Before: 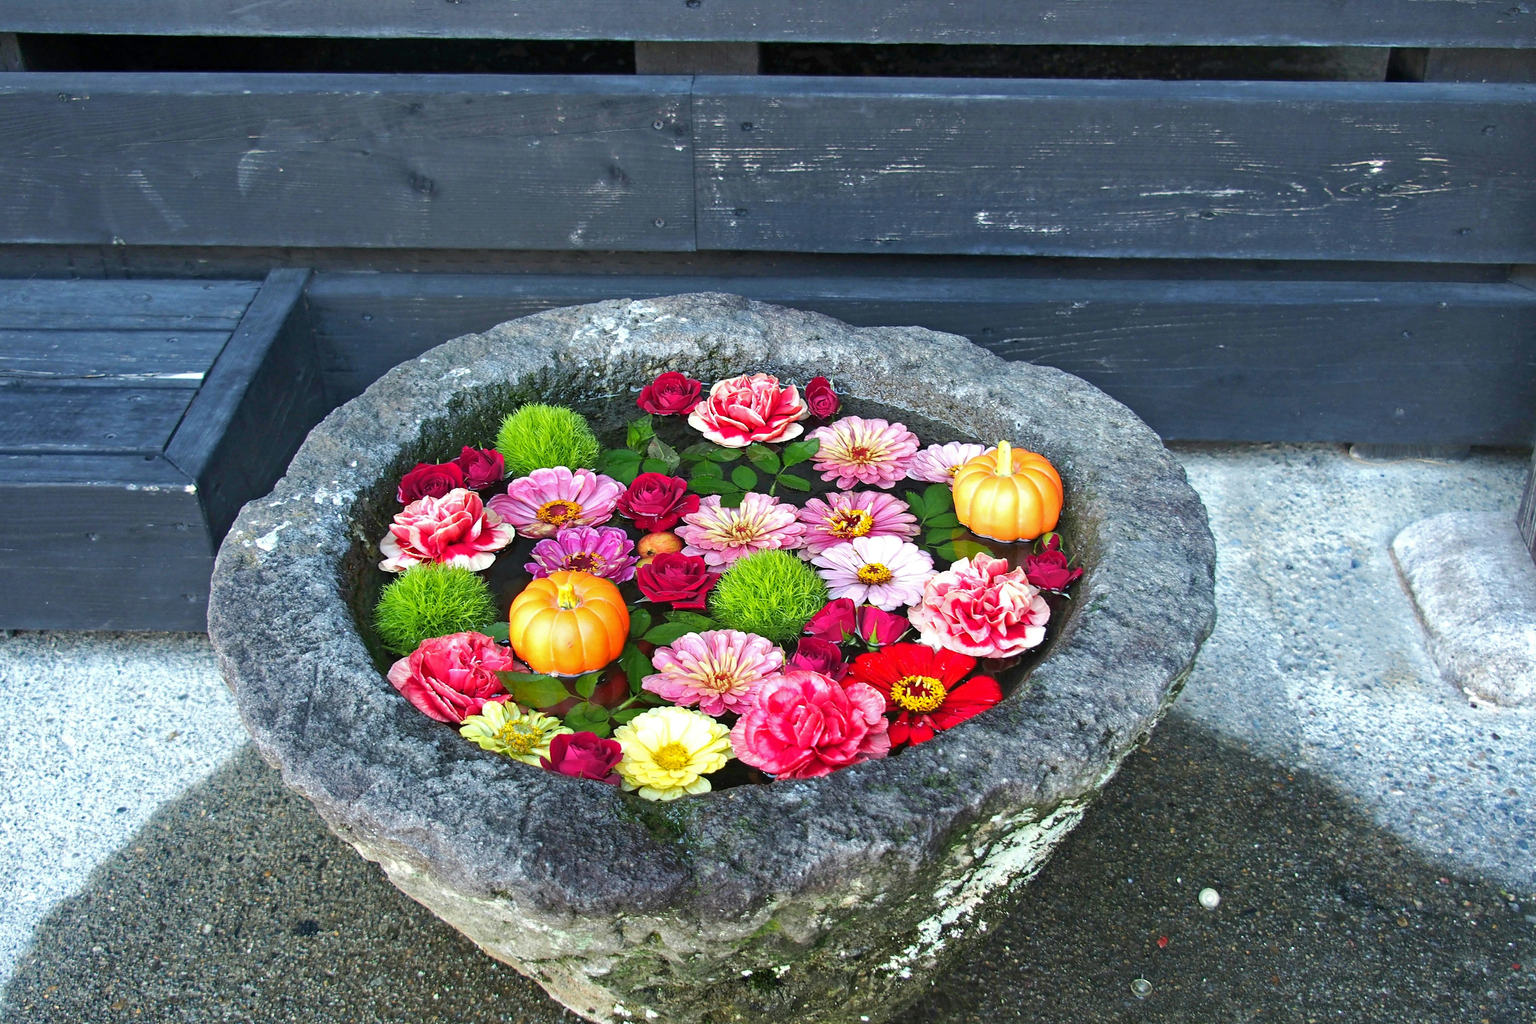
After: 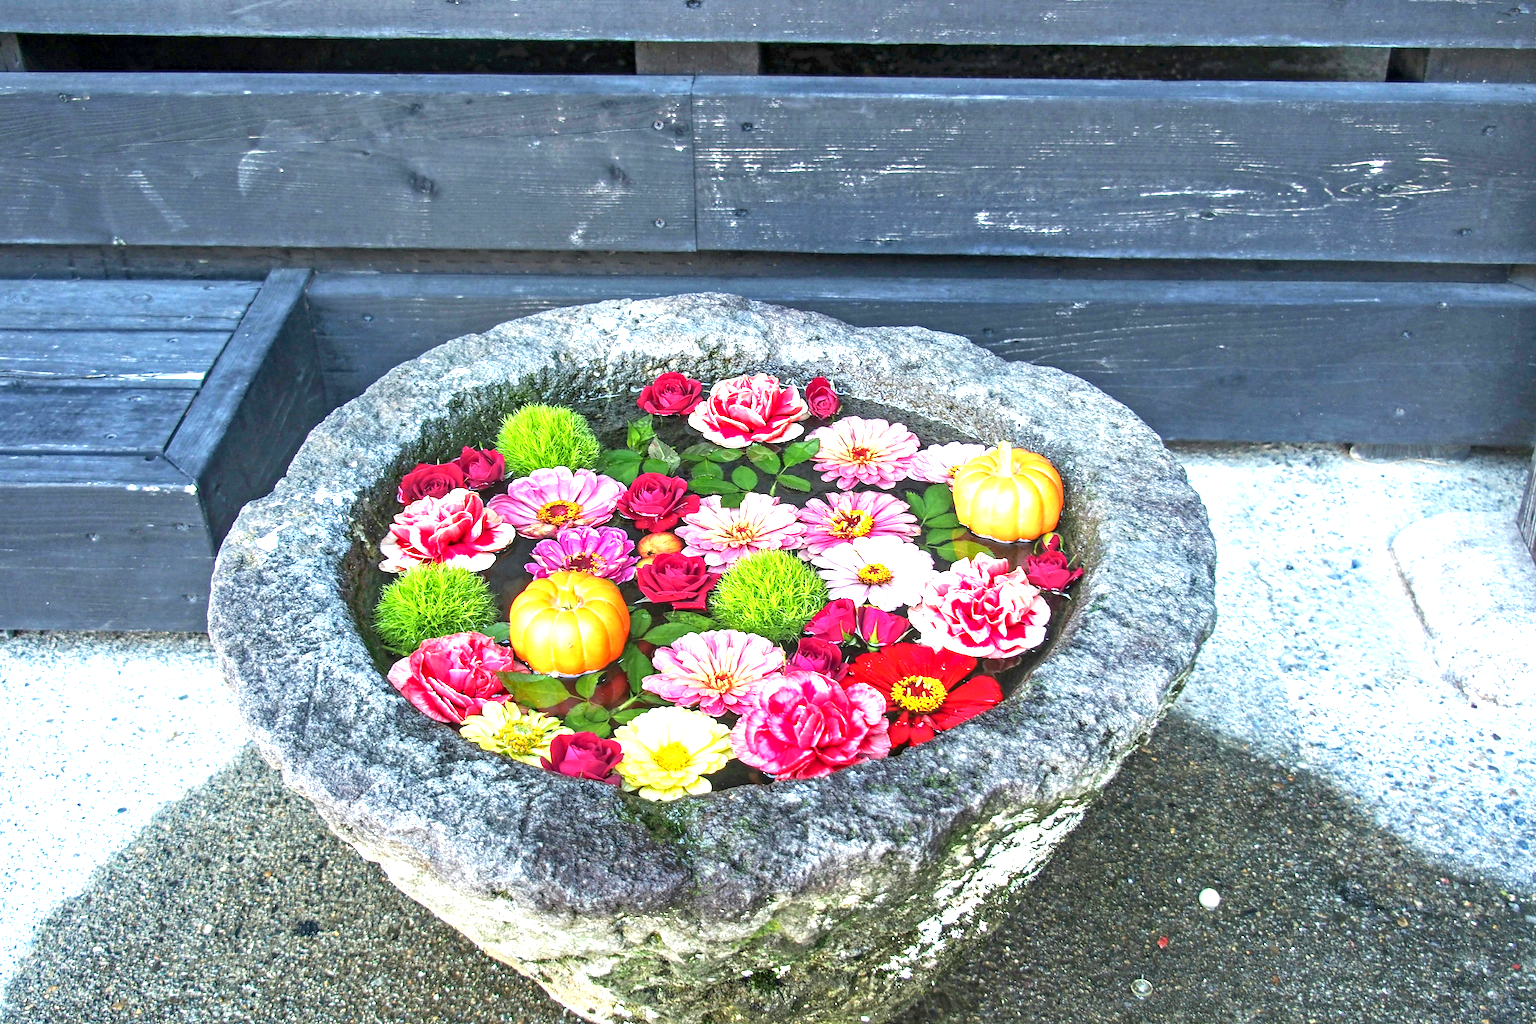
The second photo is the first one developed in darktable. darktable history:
local contrast: highlights 27%, detail 130%
contrast equalizer: octaves 7, y [[0.5, 0.5, 0.544, 0.569, 0.5, 0.5], [0.5 ×6], [0.5 ×6], [0 ×6], [0 ×6]], mix 0.318
exposure: black level correction 0, exposure 1.1 EV, compensate highlight preservation false
